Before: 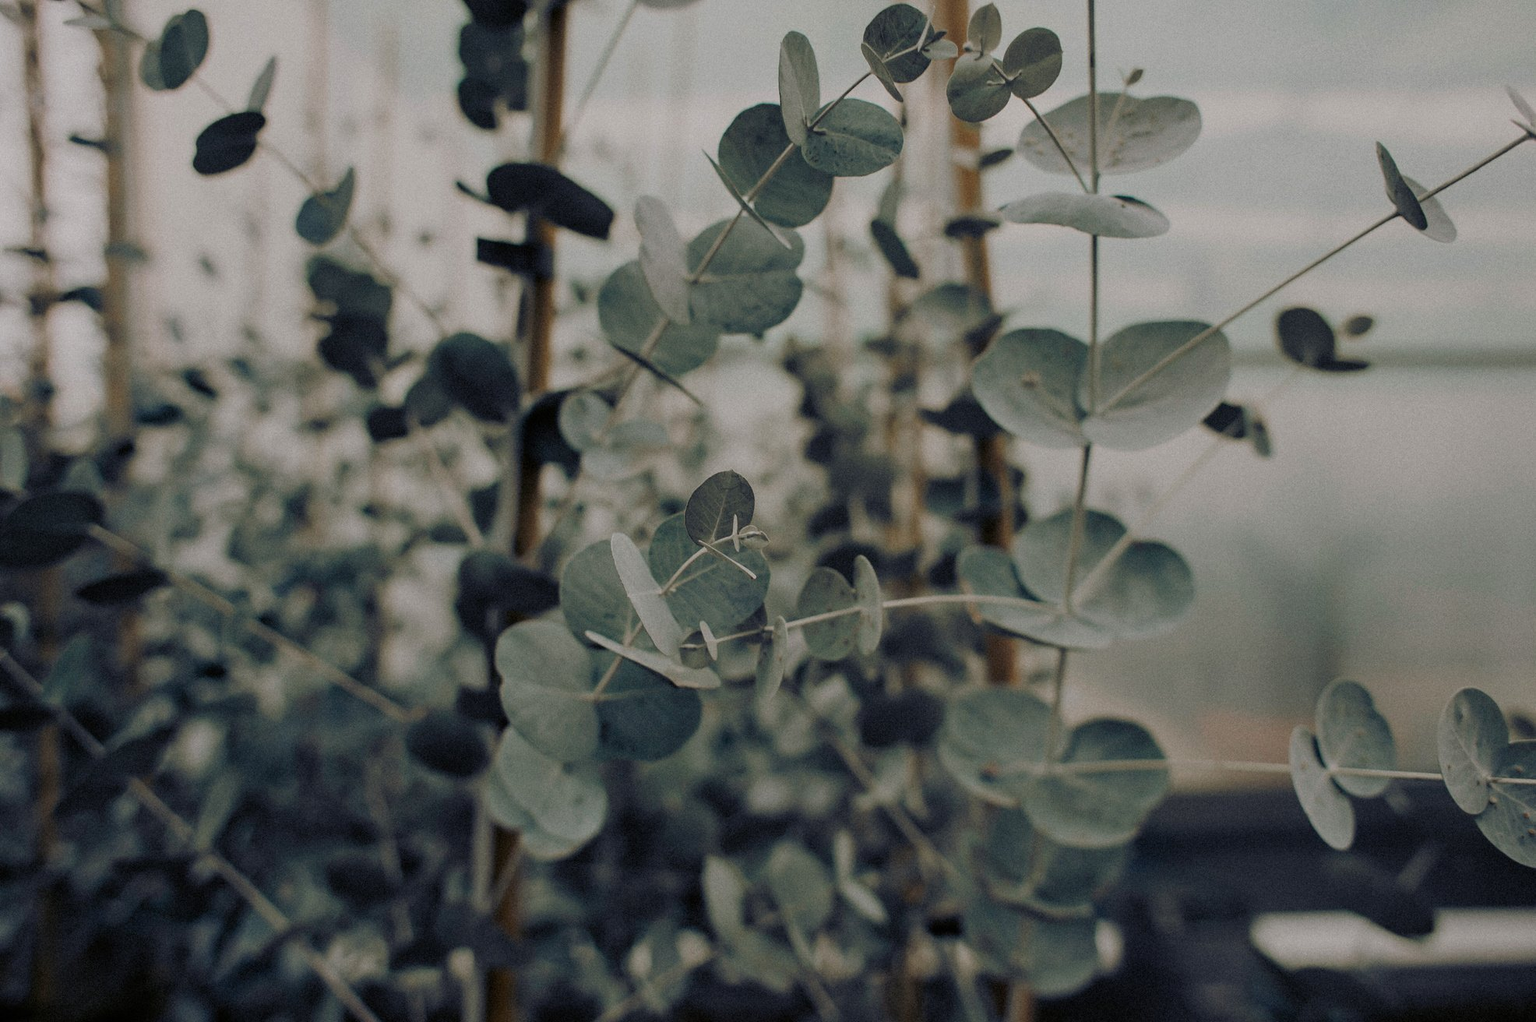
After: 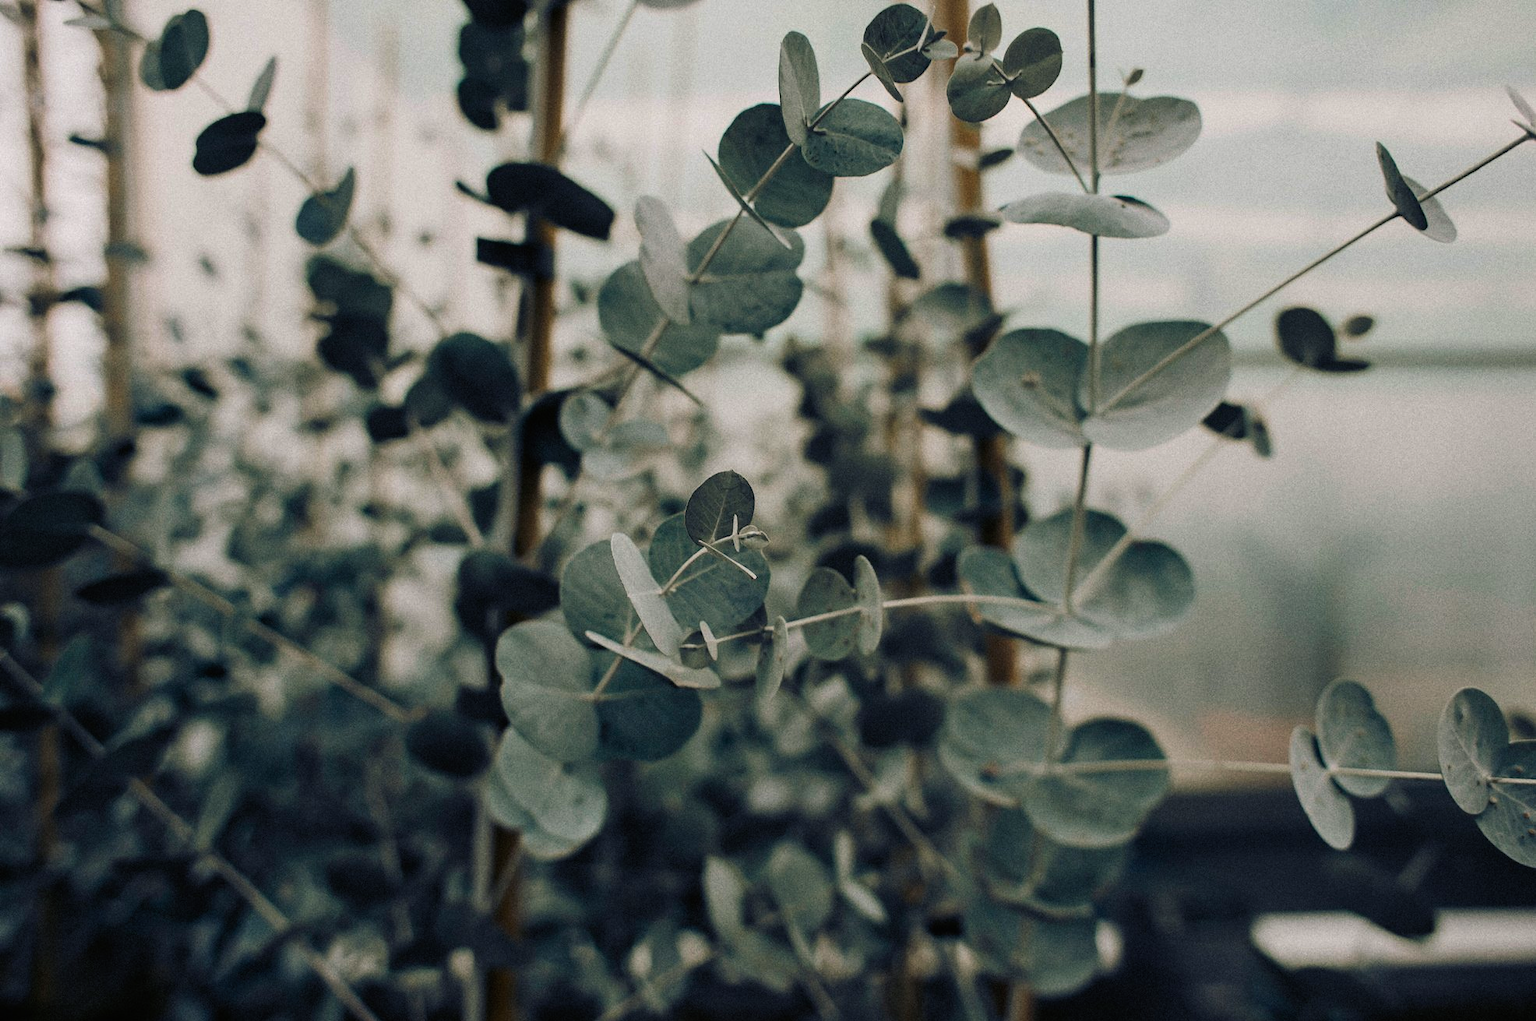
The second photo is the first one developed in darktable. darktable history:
tone equalizer: -8 EV -0.742 EV, -7 EV -0.668 EV, -6 EV -0.605 EV, -5 EV -0.381 EV, -3 EV 0.399 EV, -2 EV 0.6 EV, -1 EV 0.676 EV, +0 EV 0.769 EV, edges refinement/feathering 500, mask exposure compensation -1.57 EV, preserve details no
color balance rgb: shadows lift › chroma 2.026%, shadows lift › hue 216.67°, perceptual saturation grading › global saturation 5.488%, global vibrance 20%
contrast brightness saturation: contrast -0.015, brightness -0.011, saturation 0.031
